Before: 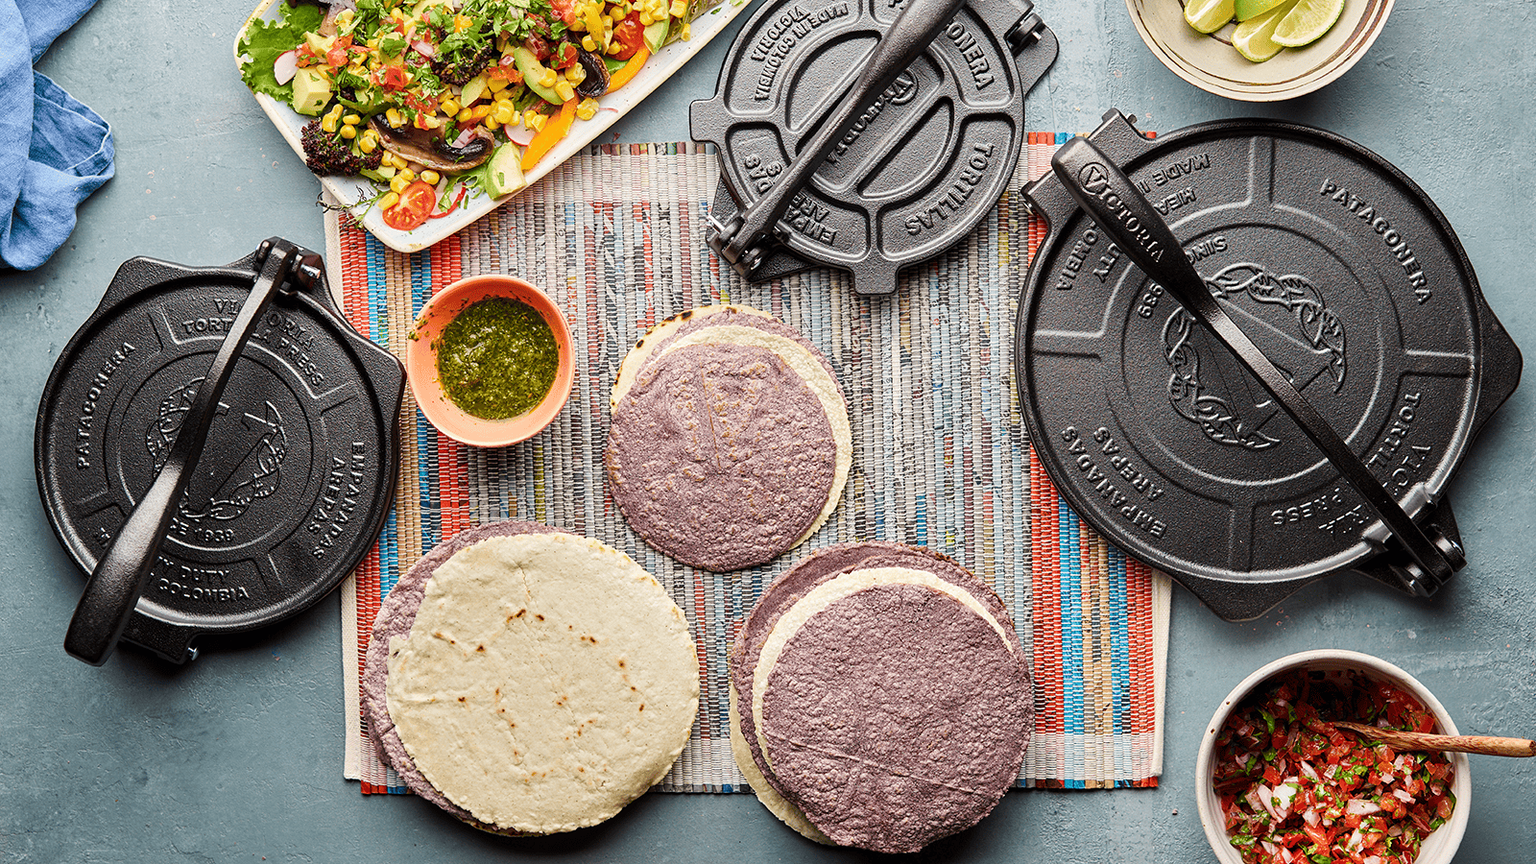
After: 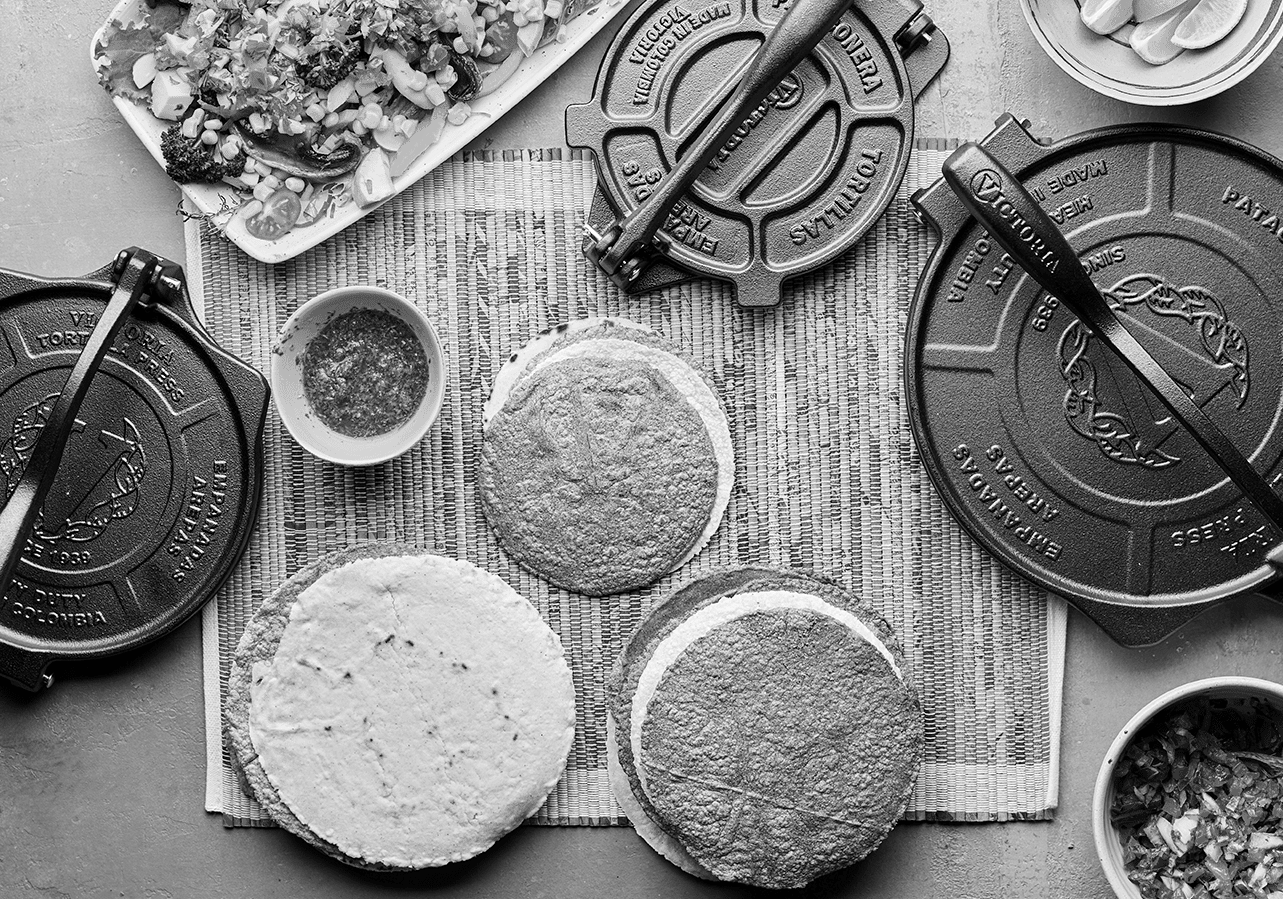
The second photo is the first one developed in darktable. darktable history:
crop and rotate: left 9.597%, right 10.195%
monochrome: on, module defaults
color balance rgb: perceptual saturation grading › global saturation 10%, global vibrance 10%
